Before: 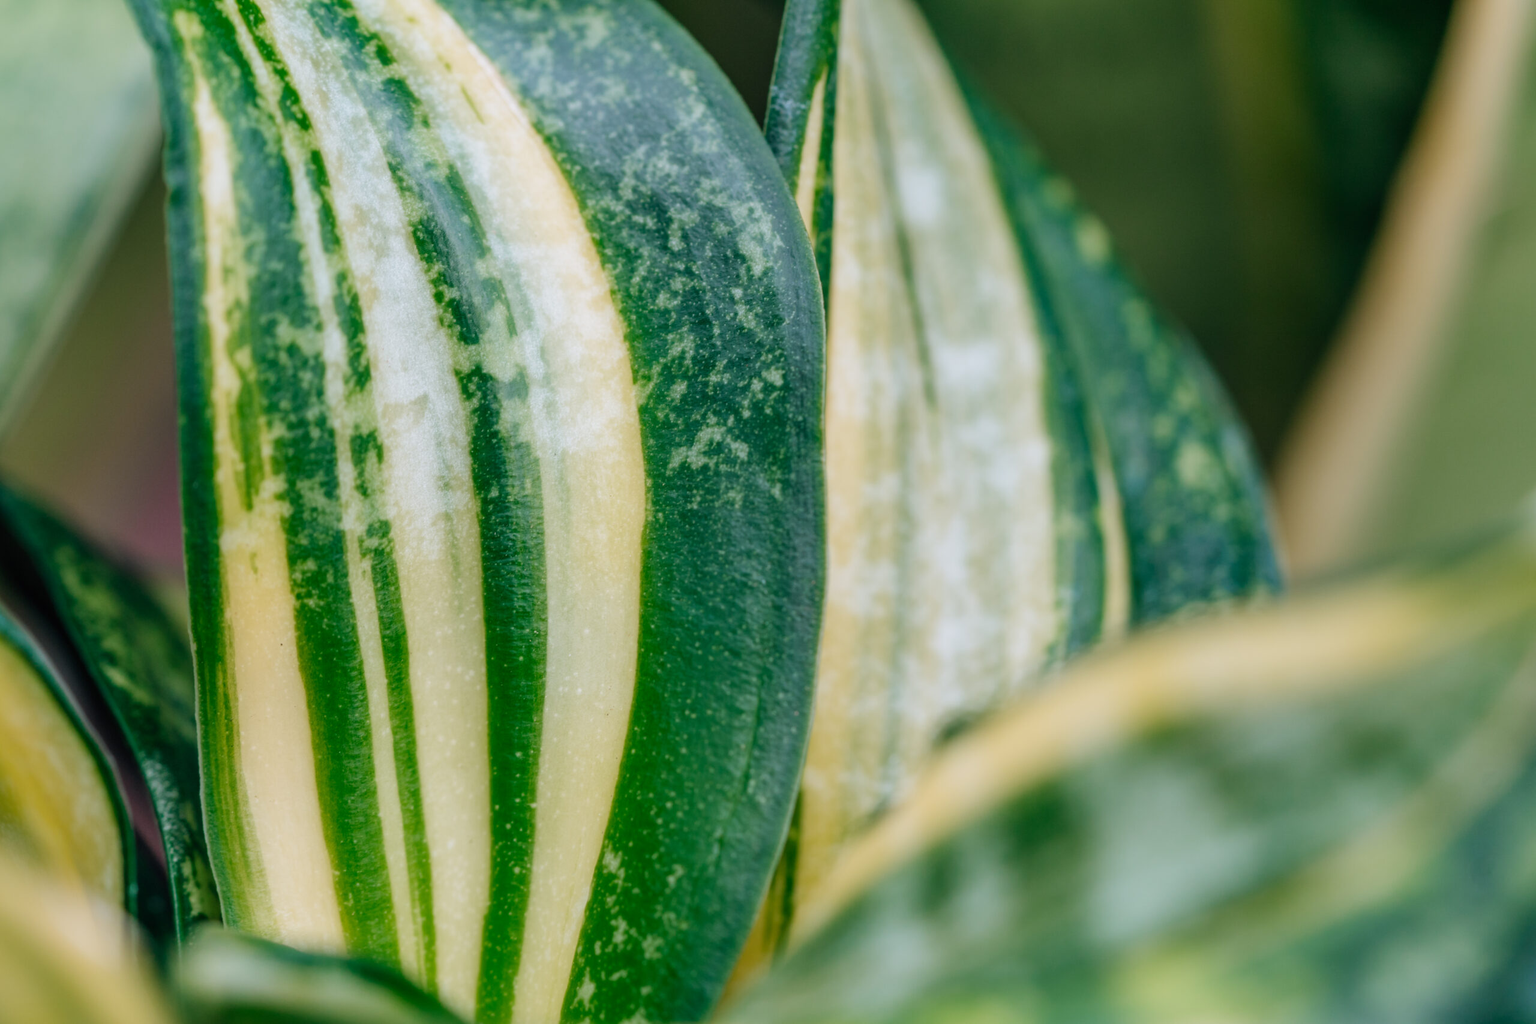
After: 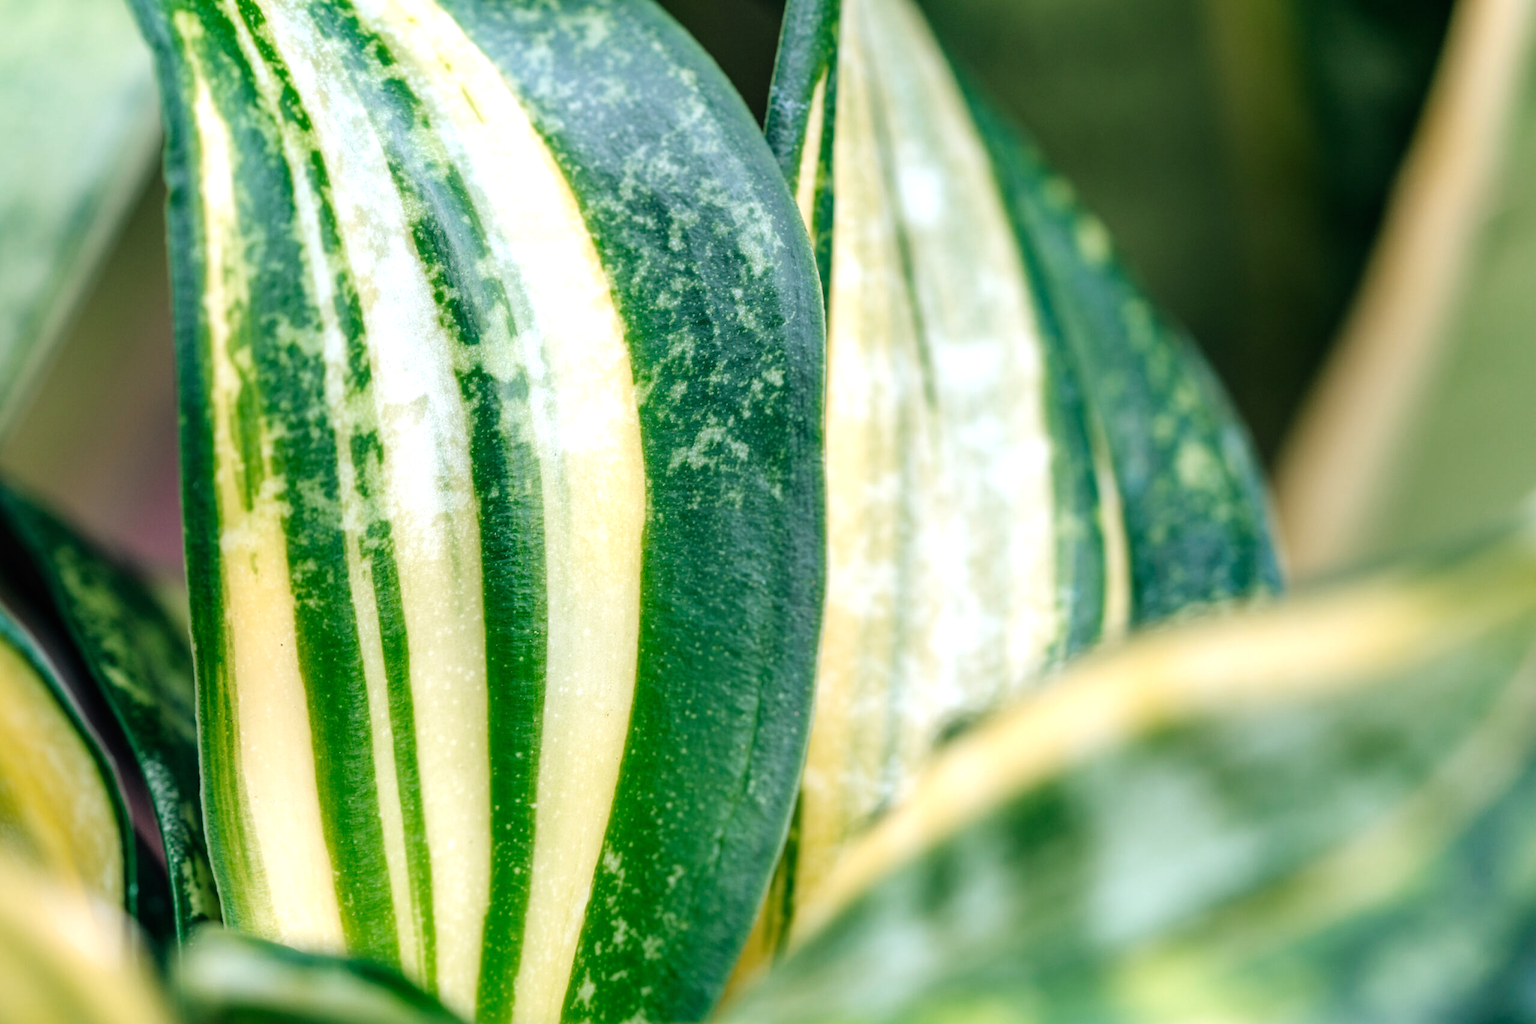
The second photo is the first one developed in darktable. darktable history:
tone equalizer: -8 EV -0.752 EV, -7 EV -0.707 EV, -6 EV -0.574 EV, -5 EV -0.412 EV, -3 EV 0.39 EV, -2 EV 0.6 EV, -1 EV 0.69 EV, +0 EV 0.749 EV
